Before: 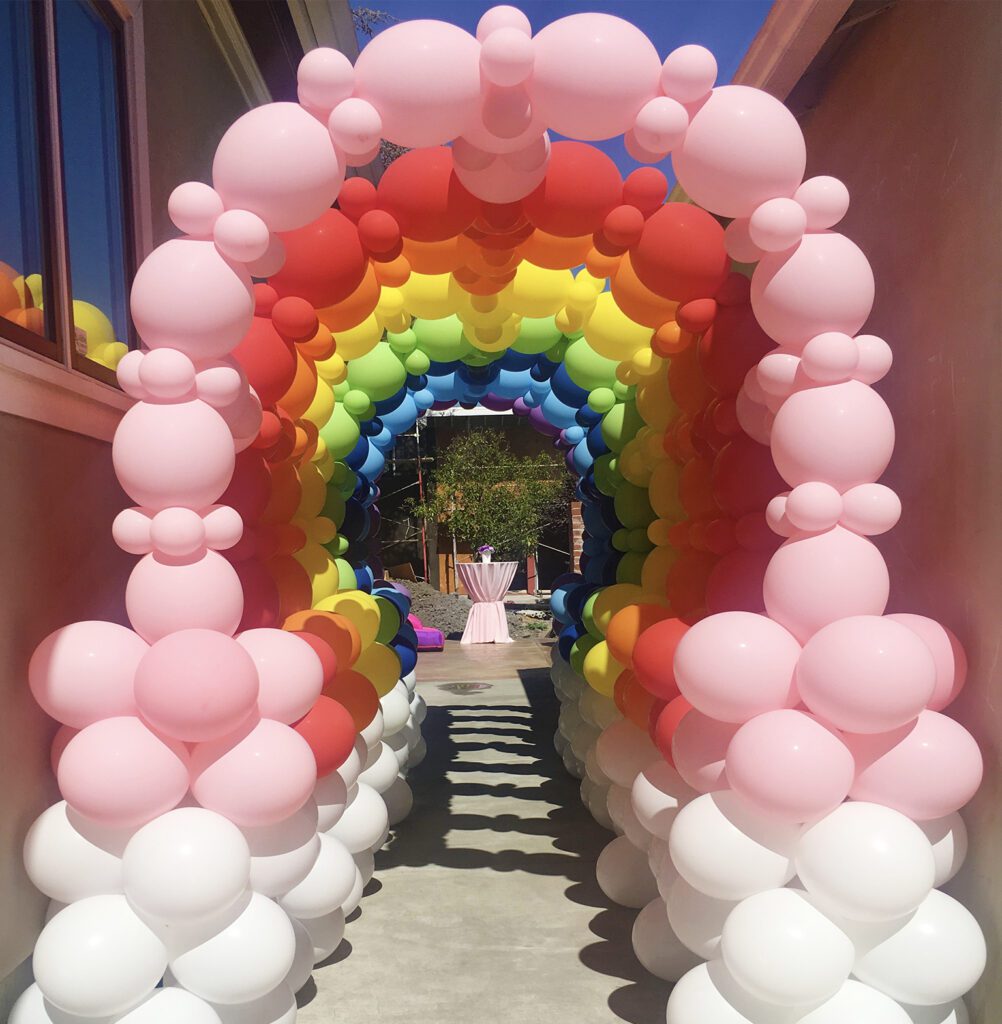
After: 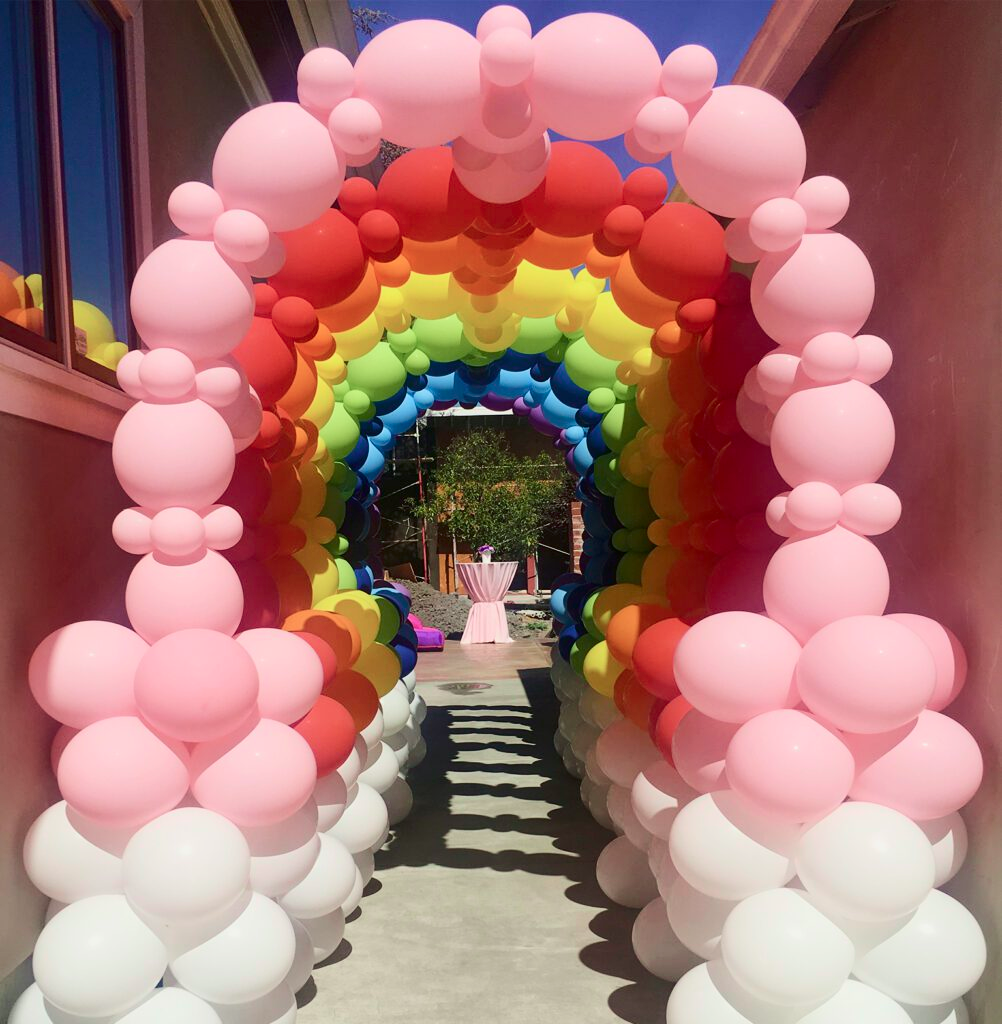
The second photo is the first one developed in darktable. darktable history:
tone curve: curves: ch0 [(0, 0) (0.068, 0.031) (0.175, 0.132) (0.337, 0.304) (0.498, 0.511) (0.748, 0.762) (0.993, 0.954)]; ch1 [(0, 0) (0.294, 0.184) (0.359, 0.34) (0.362, 0.35) (0.43, 0.41) (0.469, 0.453) (0.495, 0.489) (0.54, 0.563) (0.612, 0.641) (1, 1)]; ch2 [(0, 0) (0.431, 0.419) (0.495, 0.502) (0.524, 0.534) (0.557, 0.56) (0.634, 0.654) (0.728, 0.722) (1, 1)], color space Lab, independent channels, preserve colors none
